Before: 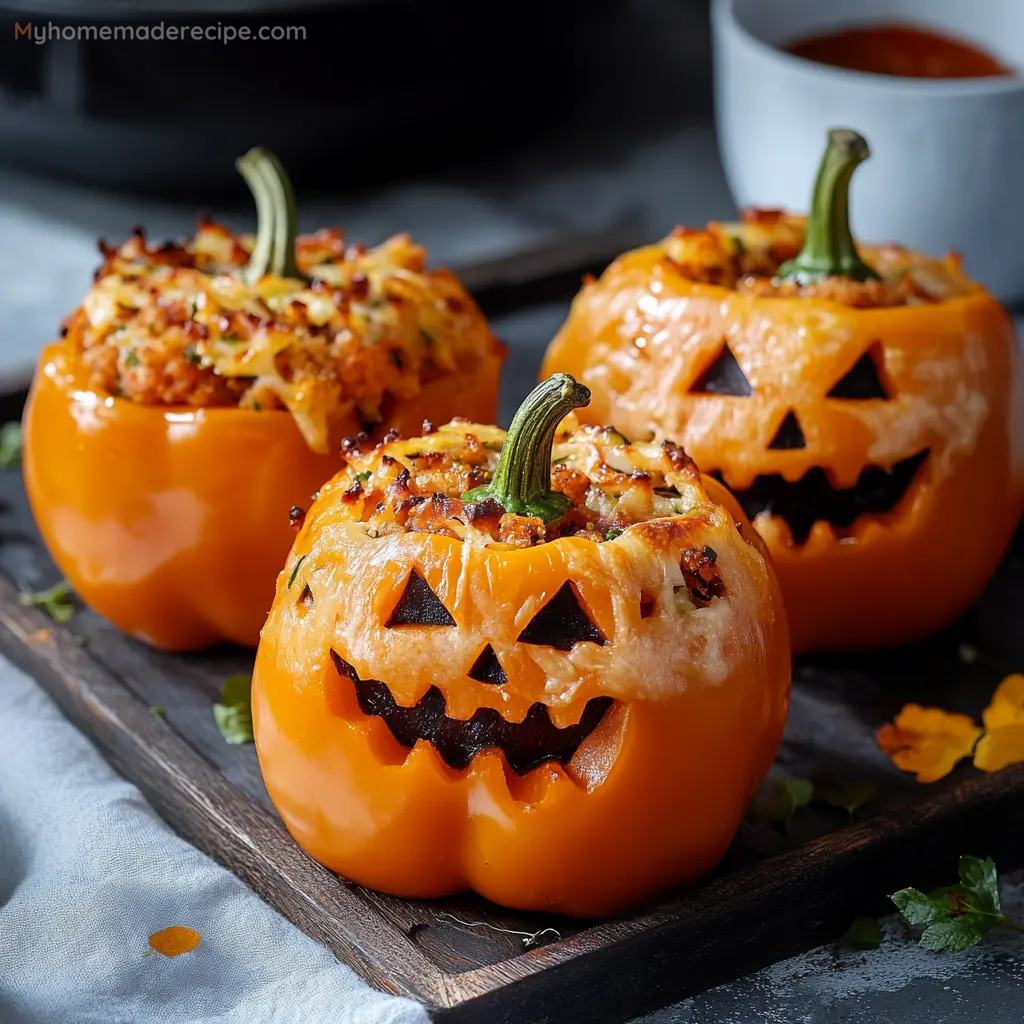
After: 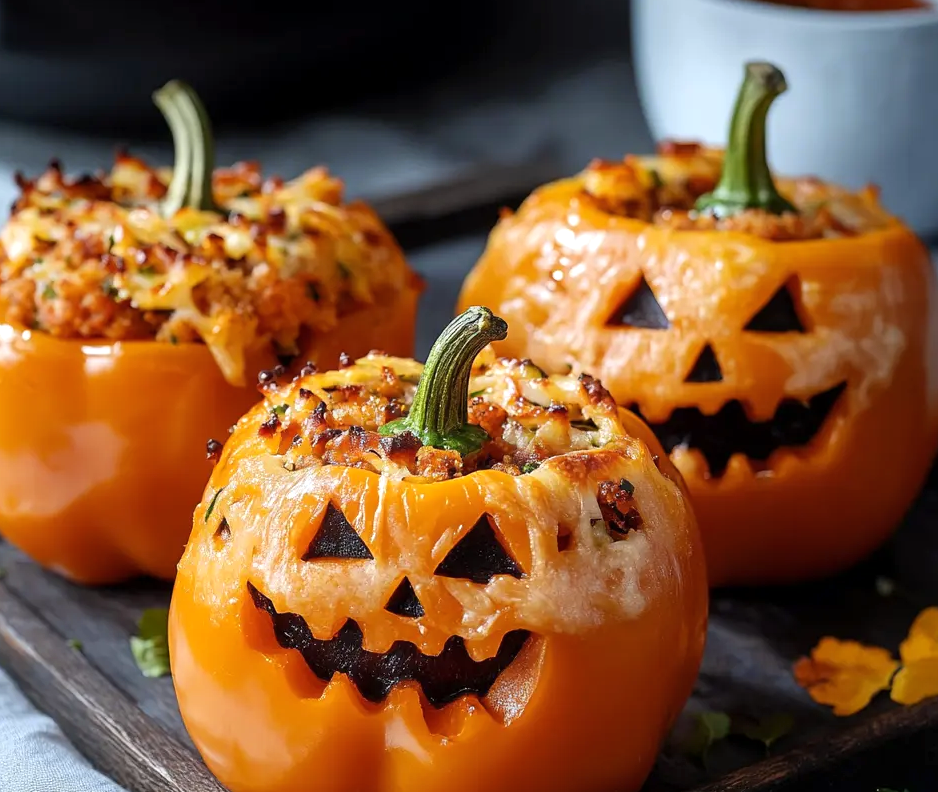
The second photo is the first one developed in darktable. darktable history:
crop: left 8.155%, top 6.611%, bottom 15.385%
color zones: curves: ch0 [(0.068, 0.464) (0.25, 0.5) (0.48, 0.508) (0.75, 0.536) (0.886, 0.476) (0.967, 0.456)]; ch1 [(0.066, 0.456) (0.25, 0.5) (0.616, 0.508) (0.746, 0.56) (0.934, 0.444)]
exposure: exposure 0.2 EV, compensate highlight preservation false
